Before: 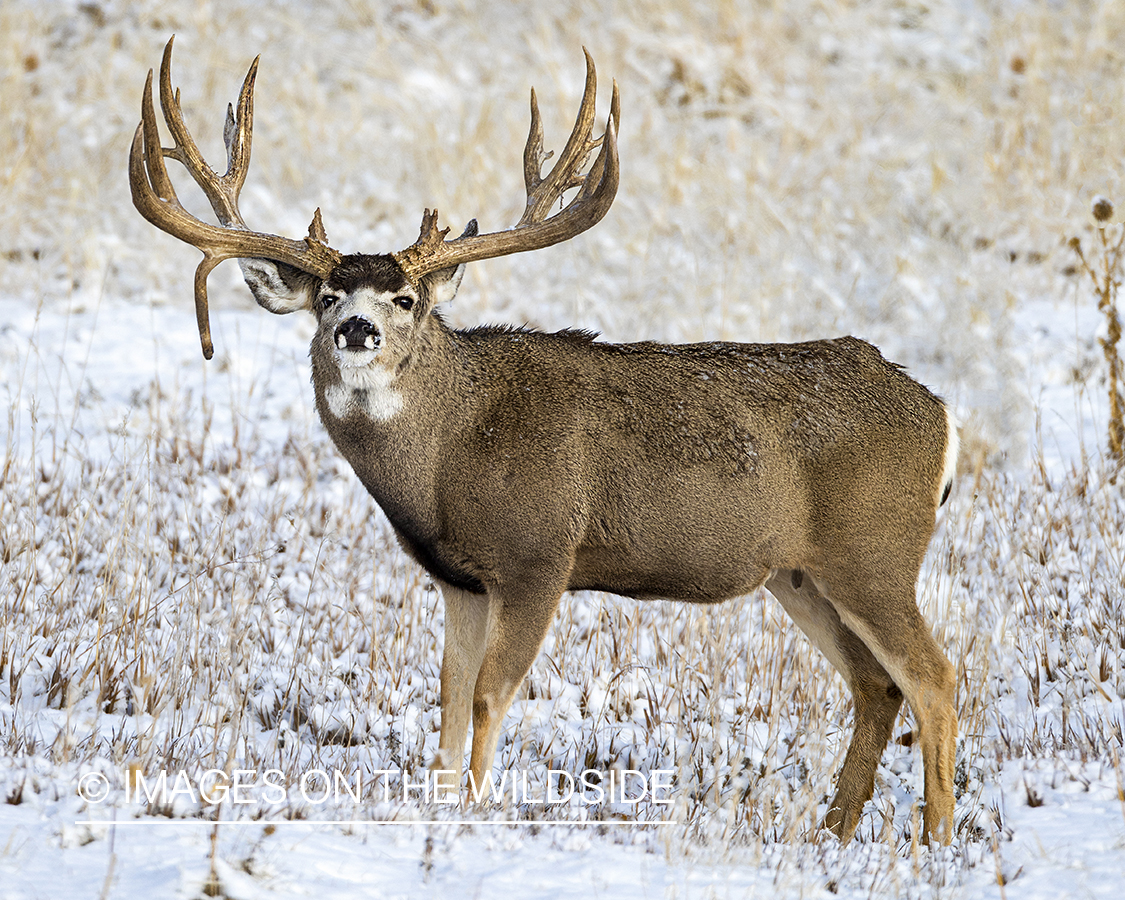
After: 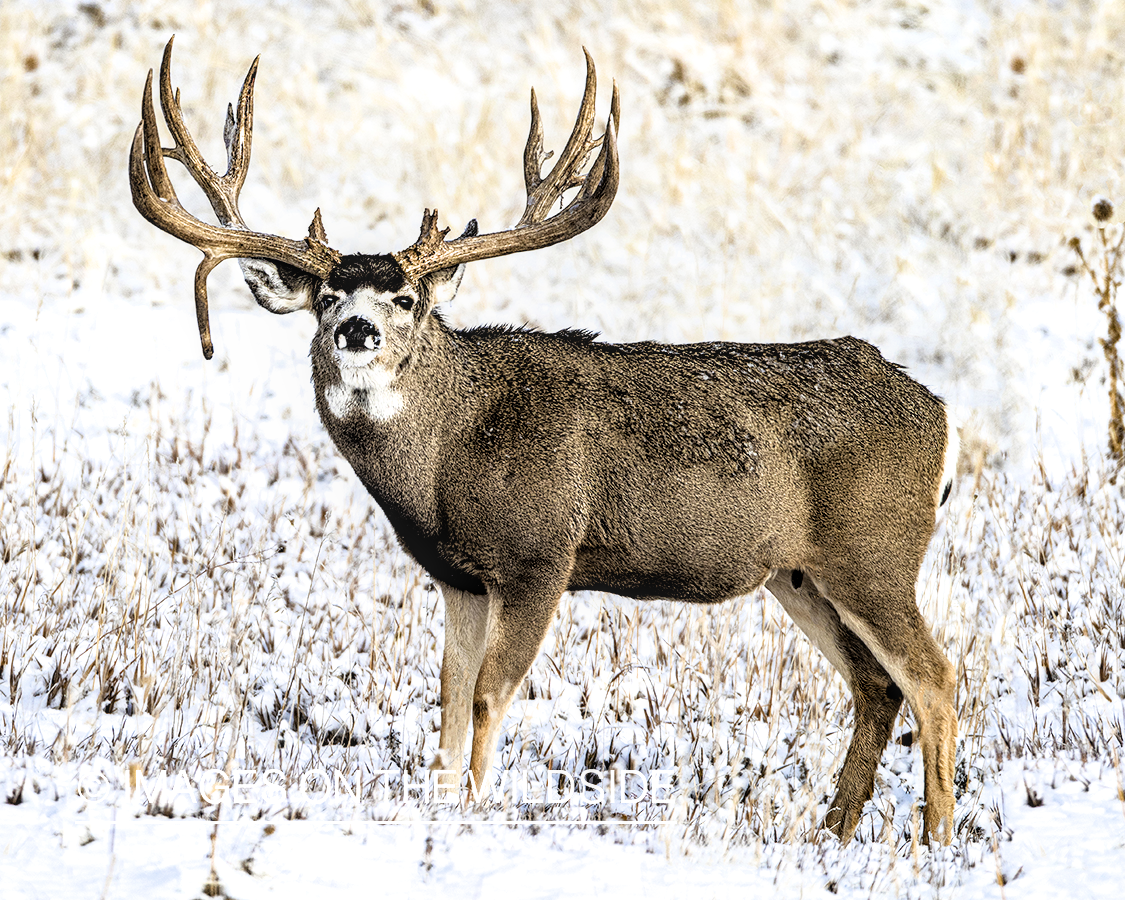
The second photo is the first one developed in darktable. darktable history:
local contrast: on, module defaults
filmic rgb: black relative exposure -3.57 EV, white relative exposure 2.29 EV, hardness 3.41
exposure: exposure 0.161 EV
